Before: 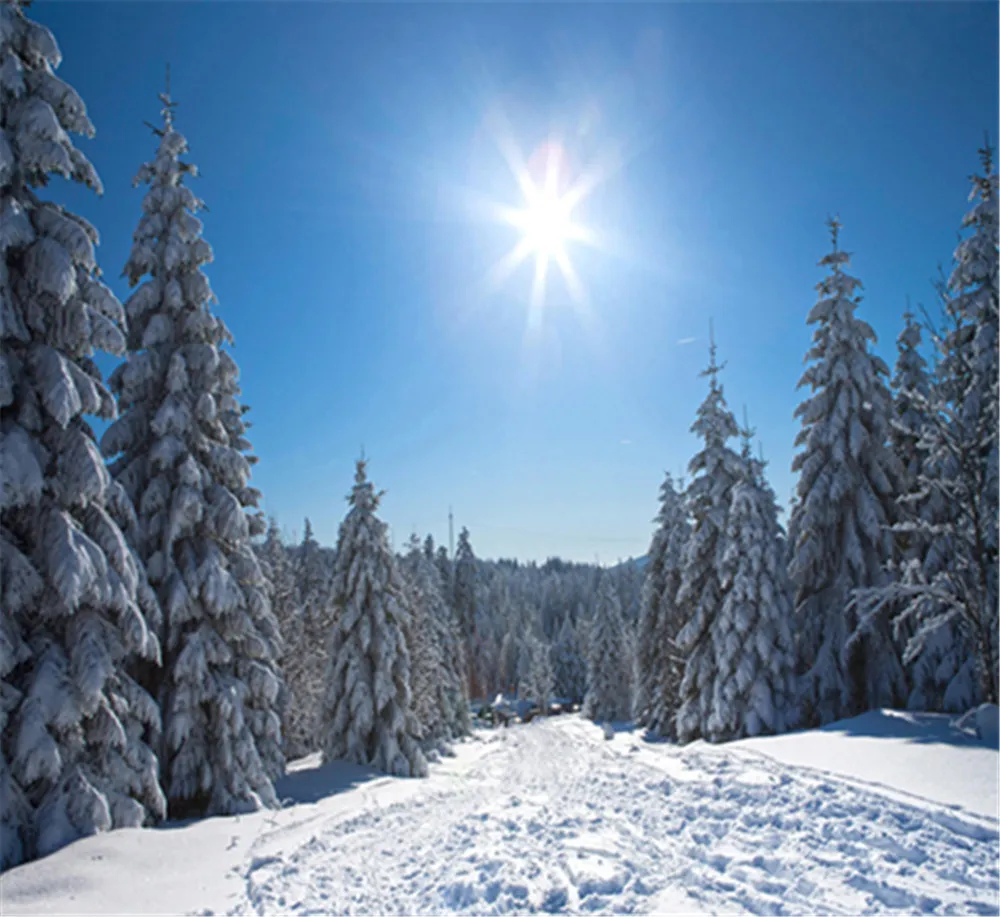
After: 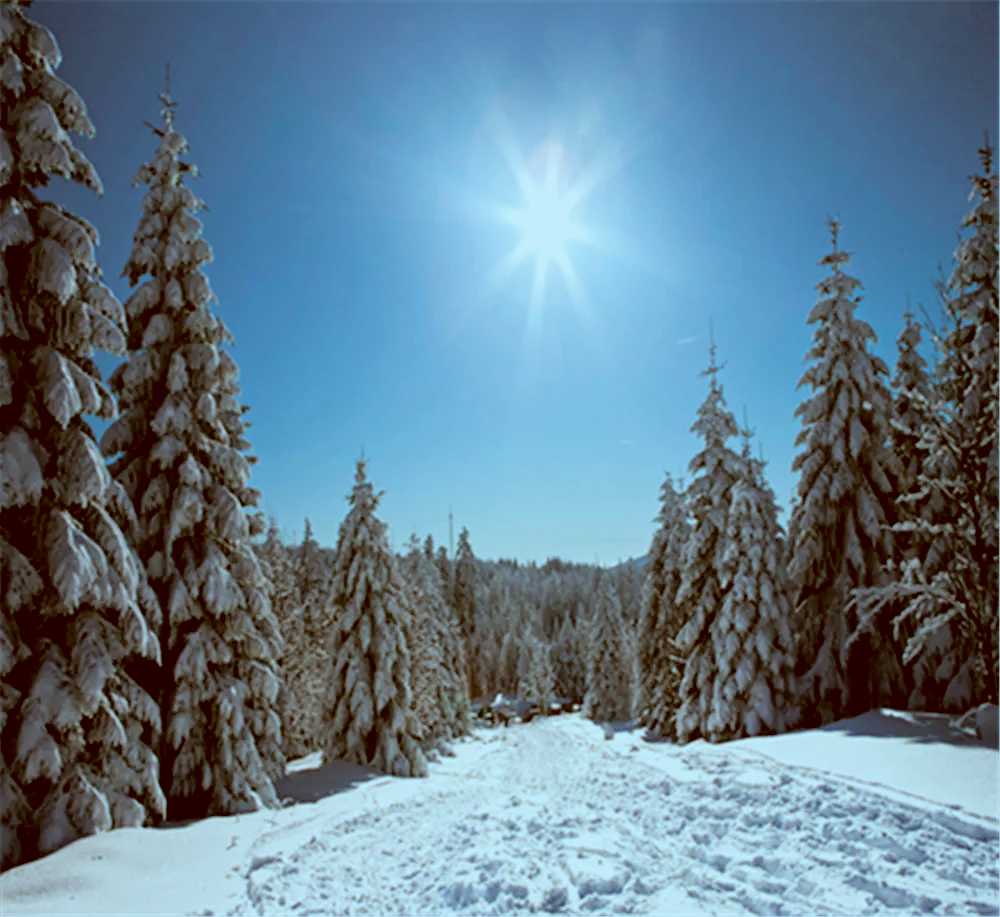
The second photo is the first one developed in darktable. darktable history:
filmic rgb: black relative exposure -3.83 EV, white relative exposure 3.48 EV, hardness 2.64, contrast 1.103
color correction: highlights a* -14.44, highlights b* -15.92, shadows a* 10.87, shadows b* 29.76
